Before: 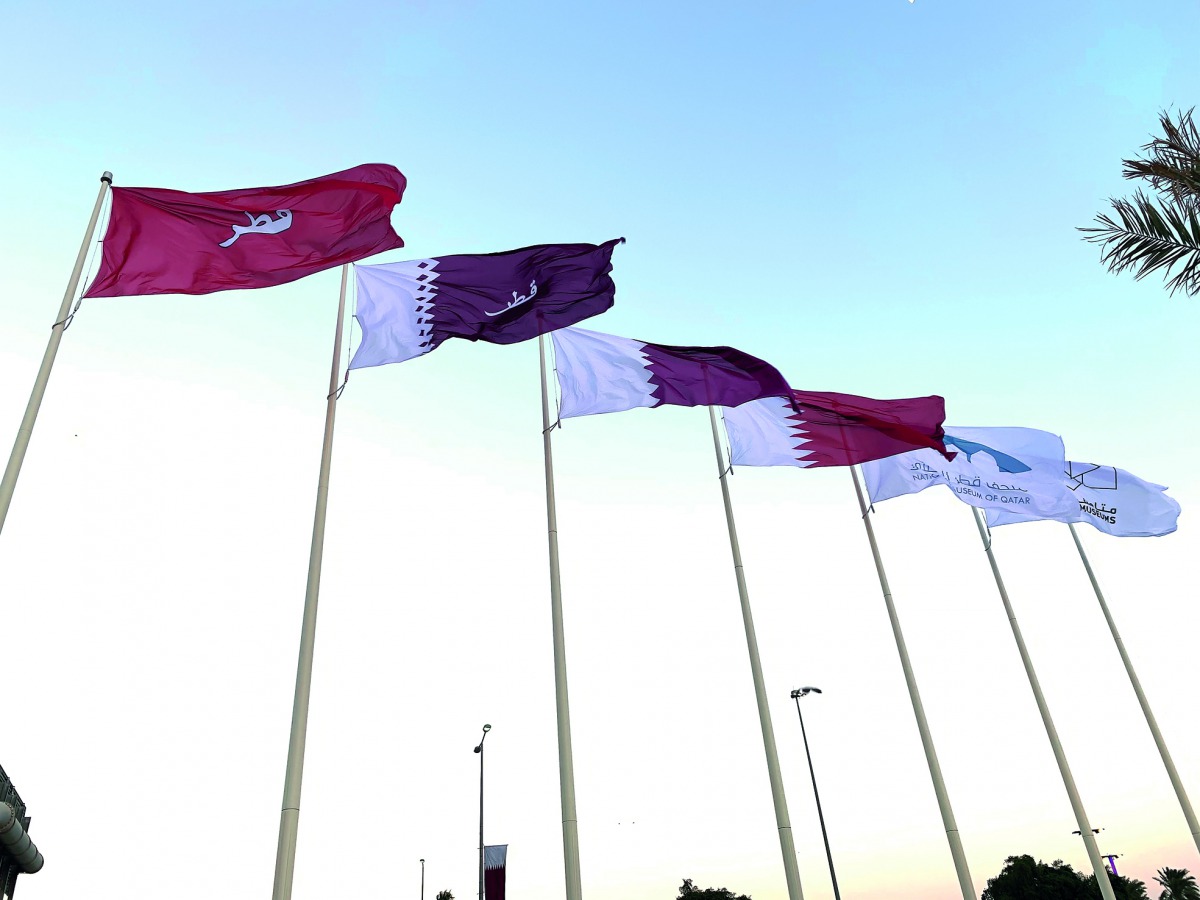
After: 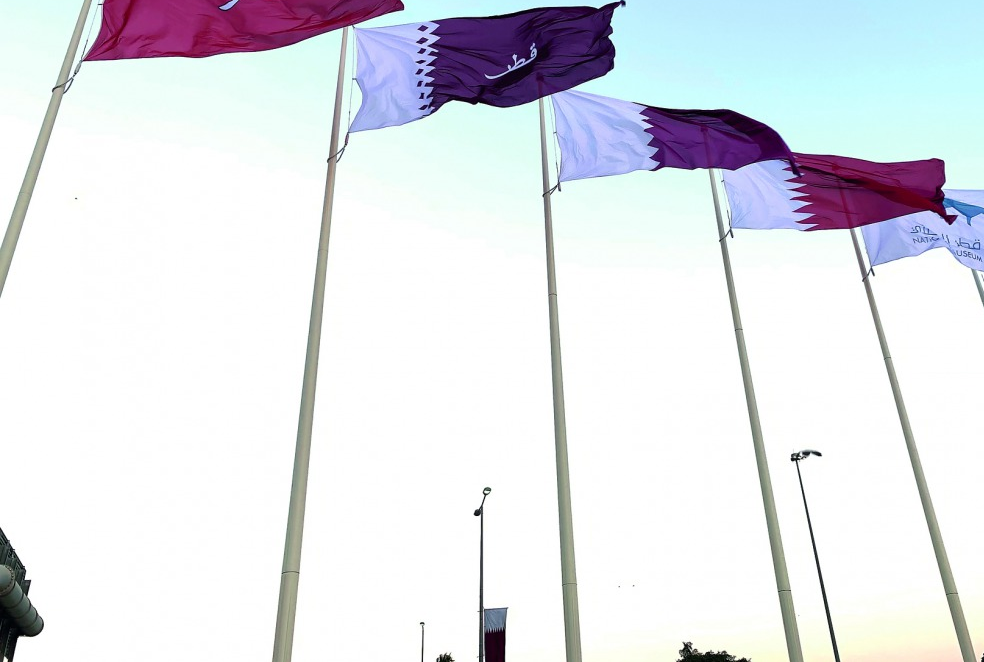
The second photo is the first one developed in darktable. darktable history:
crop: top 26.417%, right 17.965%
